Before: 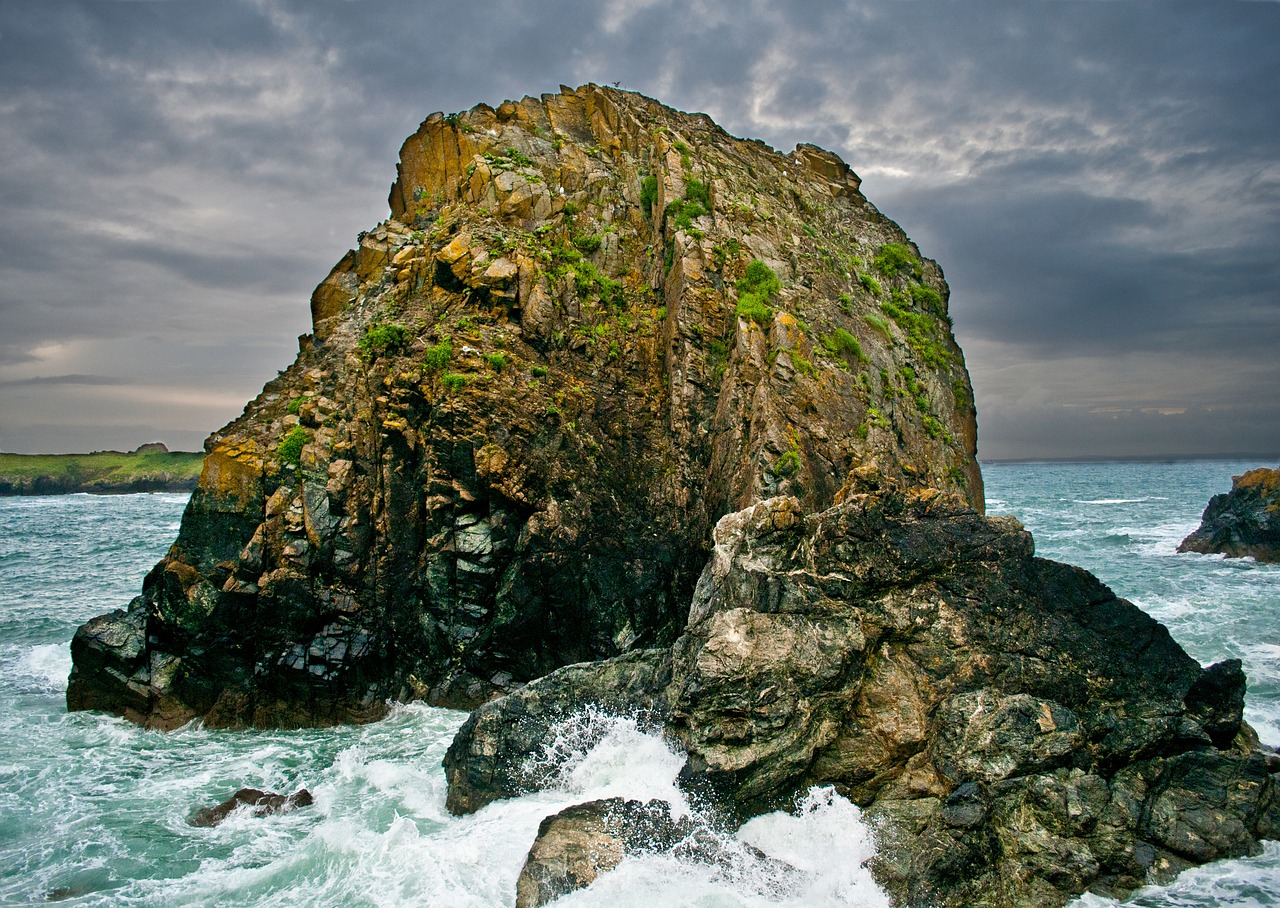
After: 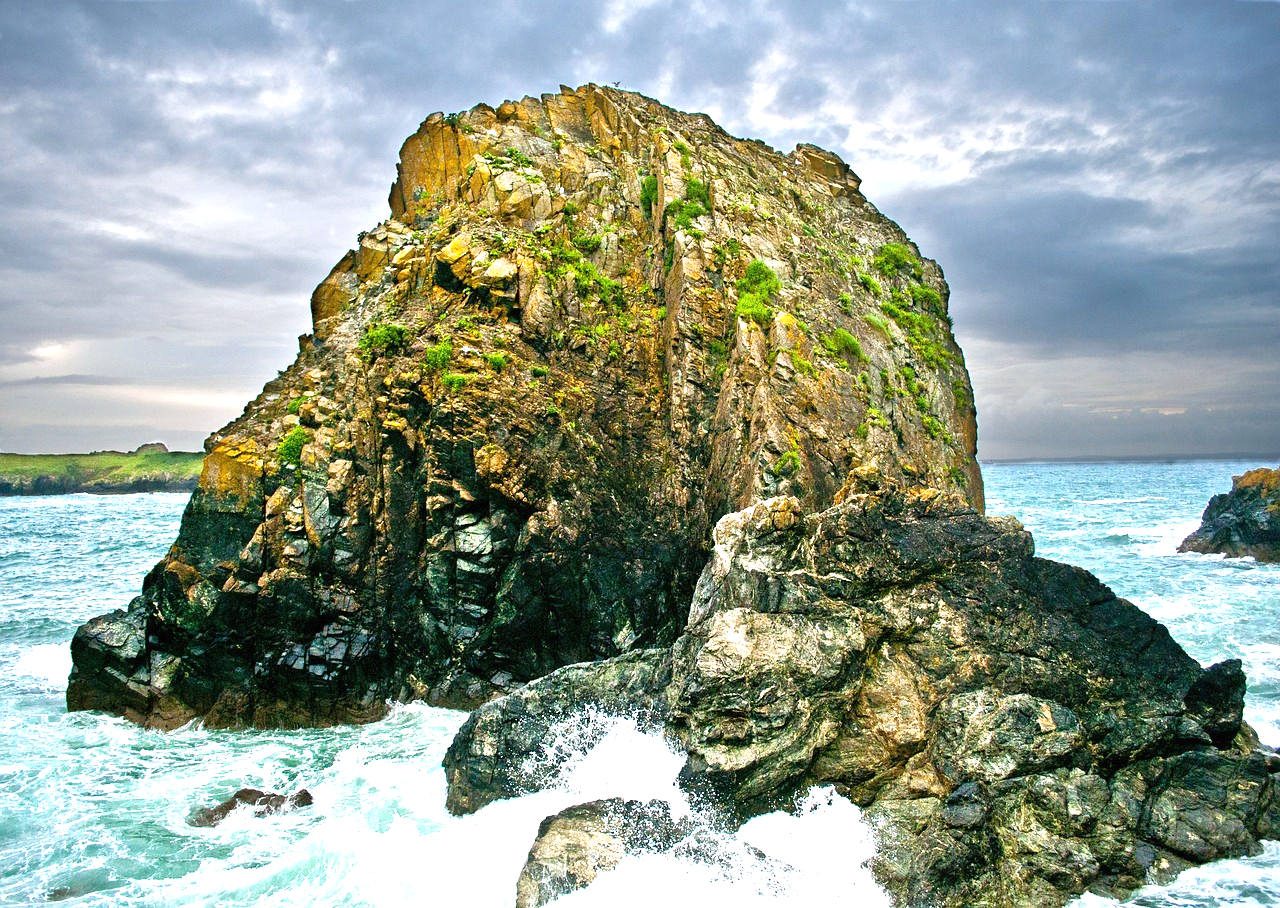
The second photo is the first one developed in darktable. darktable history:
white balance: red 0.98, blue 1.034
exposure: black level correction 0, exposure 1.2 EV, compensate exposure bias true, compensate highlight preservation false
